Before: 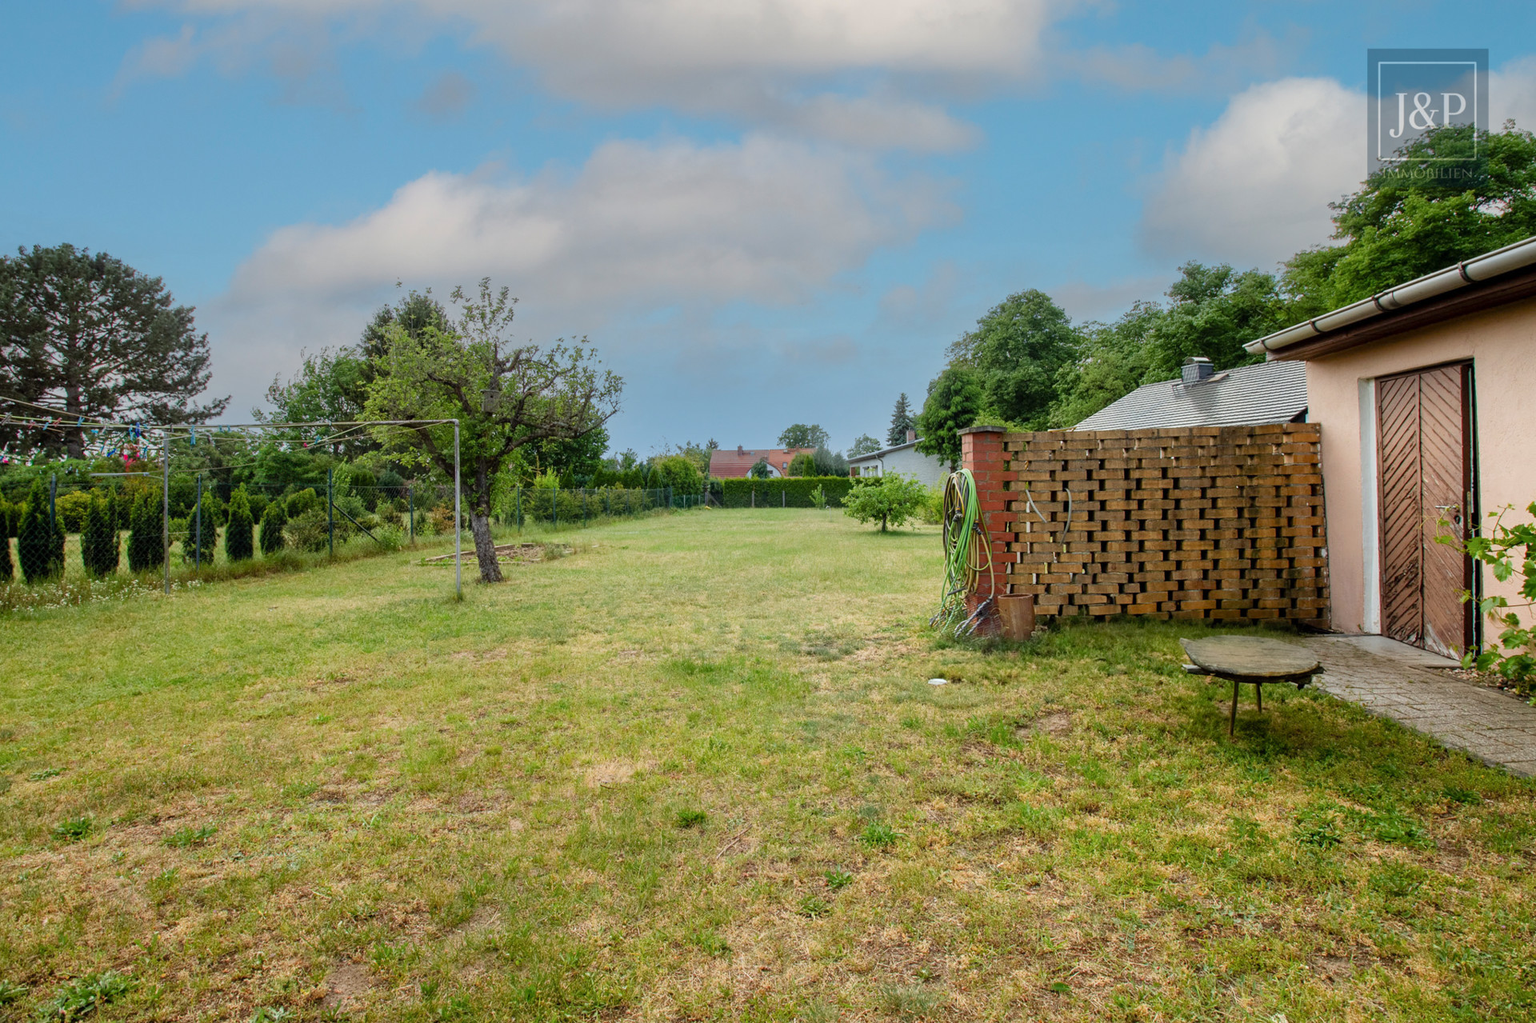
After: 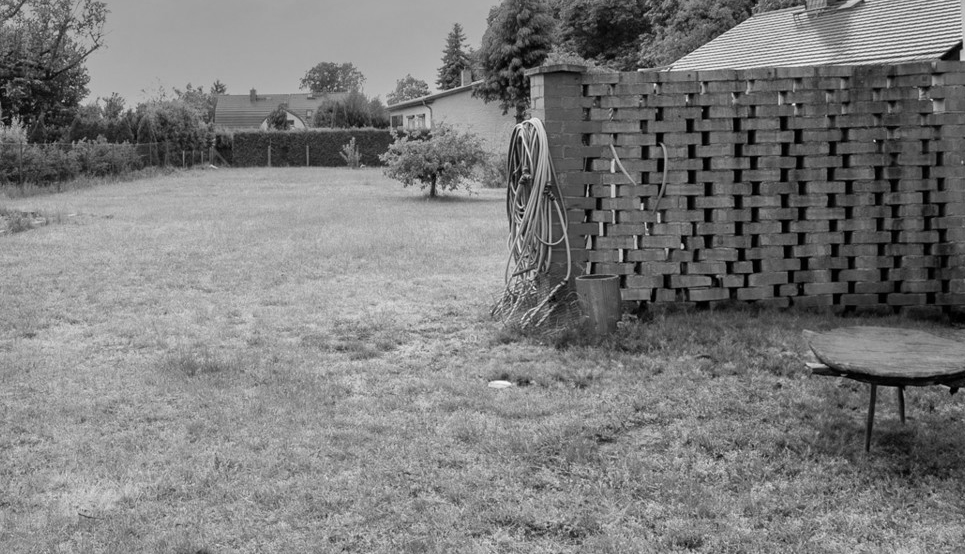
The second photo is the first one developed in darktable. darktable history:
white balance: red 1, blue 1
monochrome: a -3.63, b -0.465
crop: left 35.03%, top 36.625%, right 14.663%, bottom 20.057%
